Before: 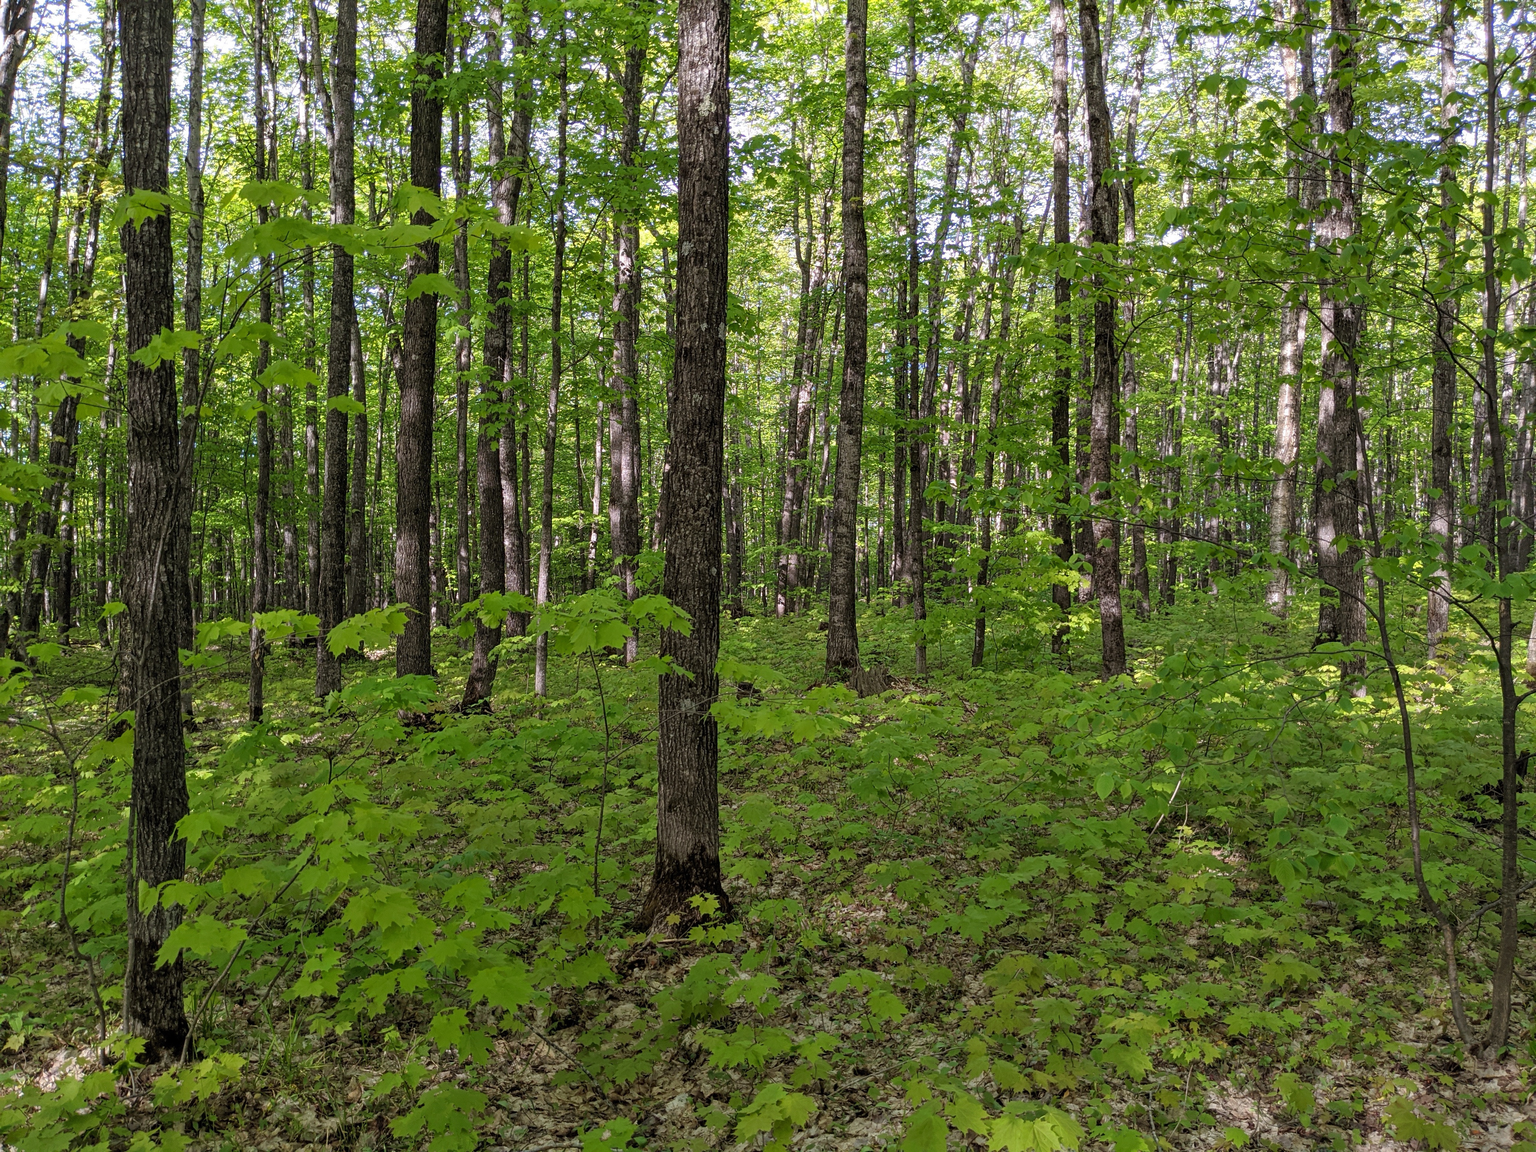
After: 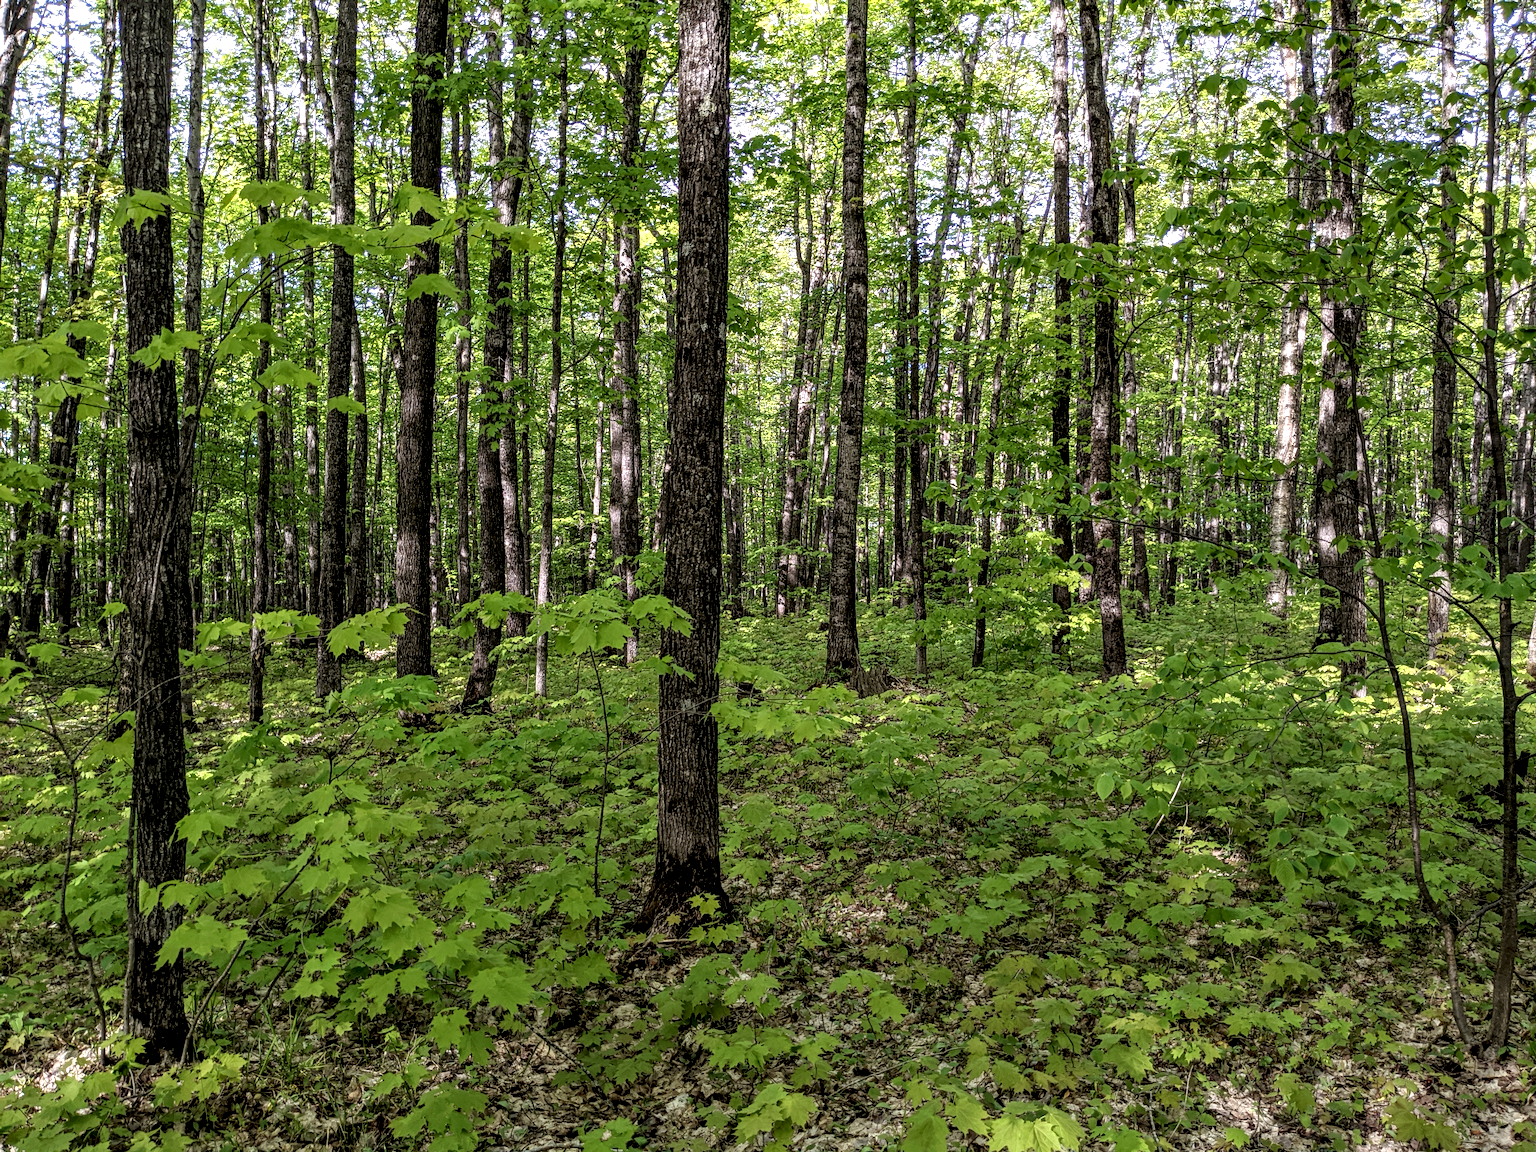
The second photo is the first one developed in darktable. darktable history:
local contrast: highlights 16%, detail 186%
